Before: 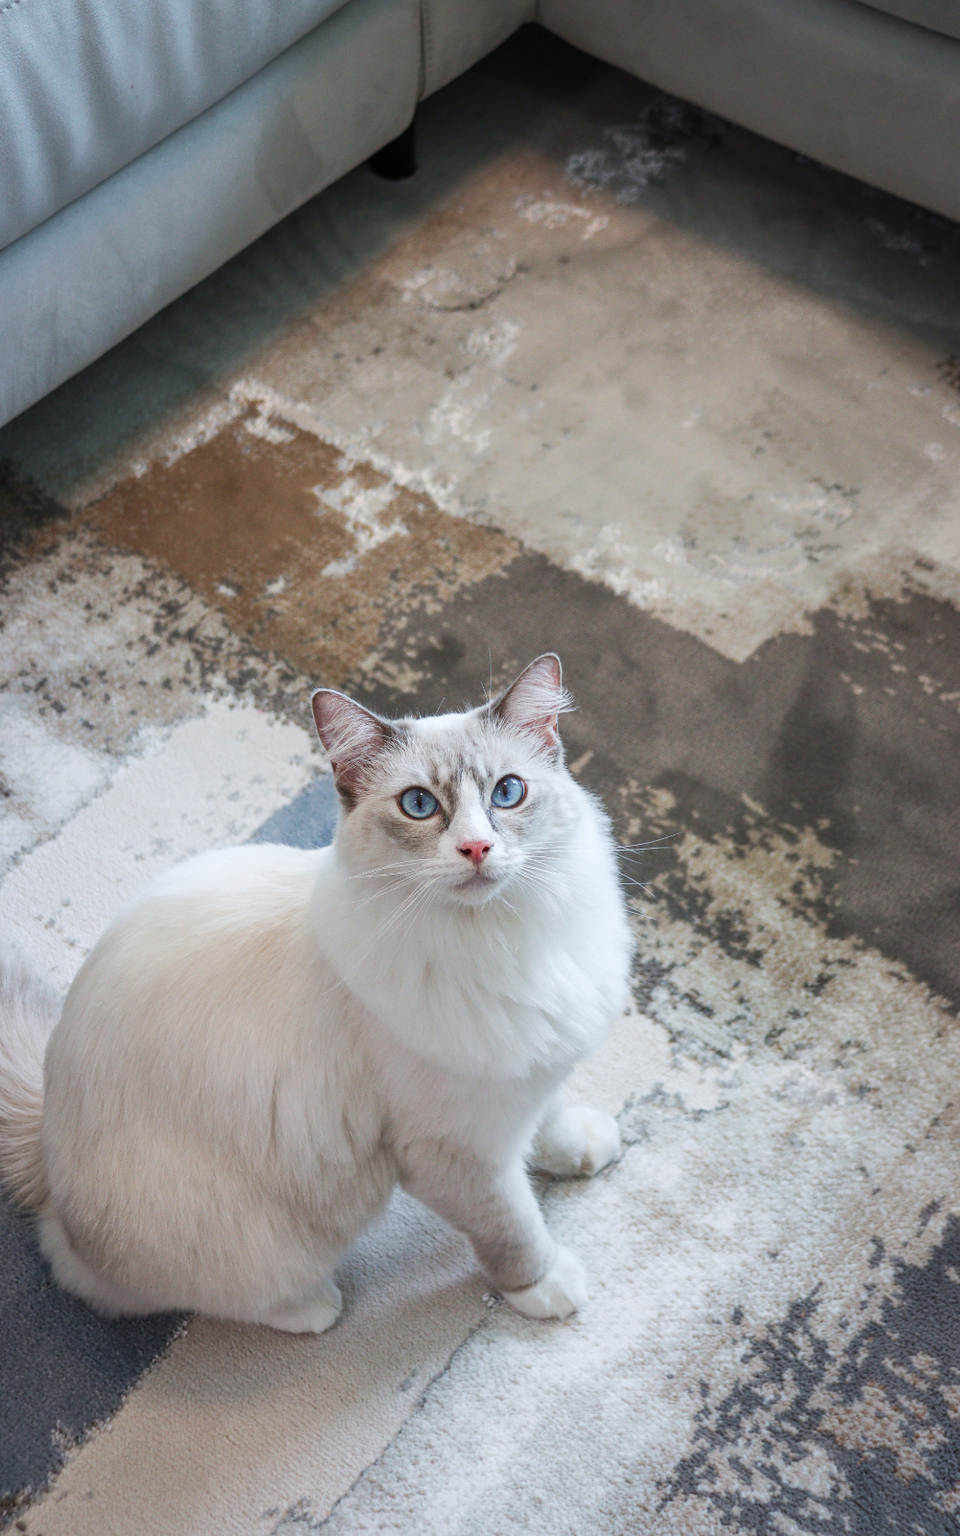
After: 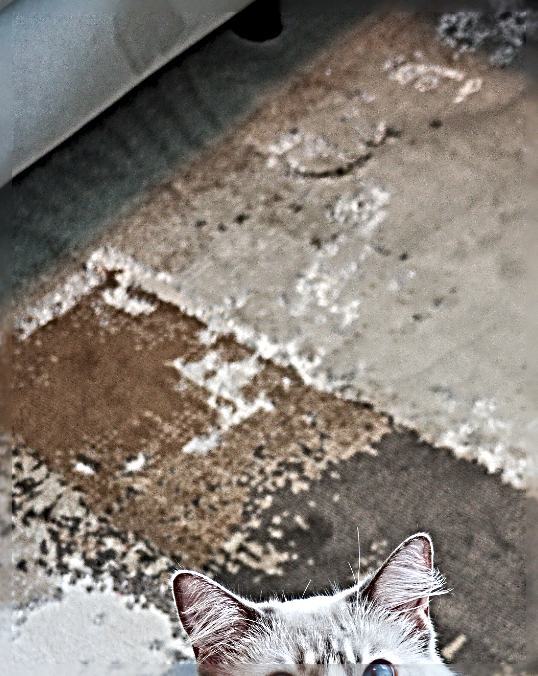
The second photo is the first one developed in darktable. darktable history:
sharpen: radius 6.287, amount 1.798, threshold 0.204
local contrast: mode bilateral grid, contrast 20, coarseness 51, detail 150%, midtone range 0.2
crop: left 15.243%, top 9.192%, right 30.94%, bottom 48.548%
